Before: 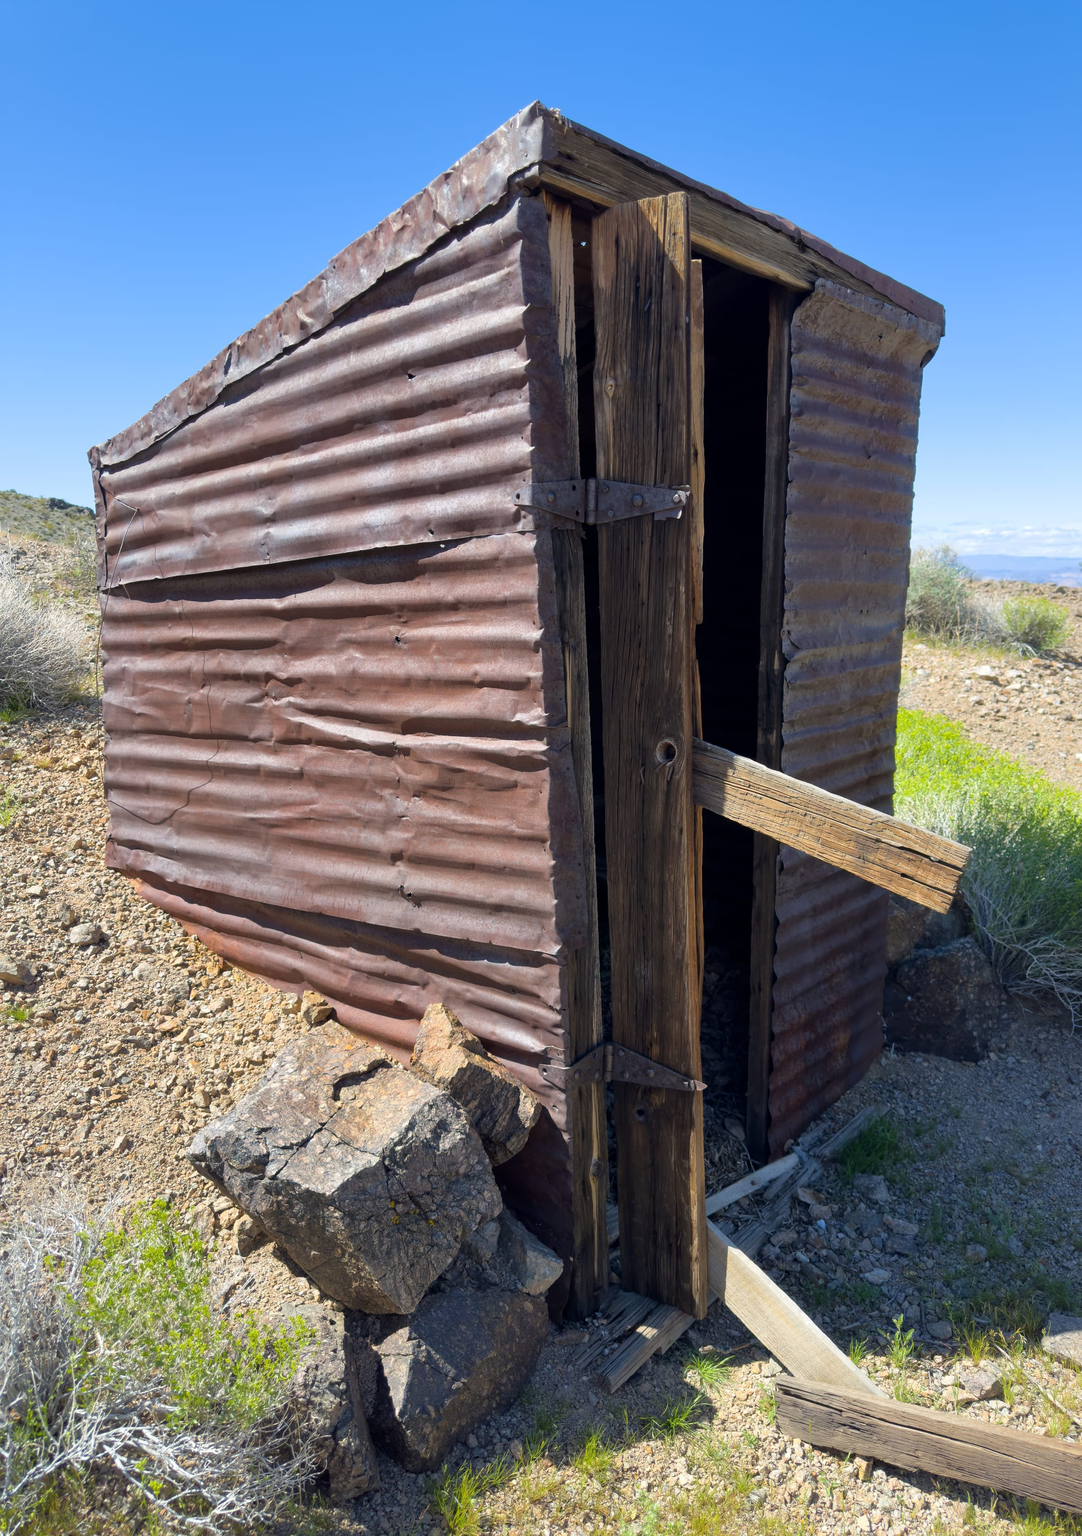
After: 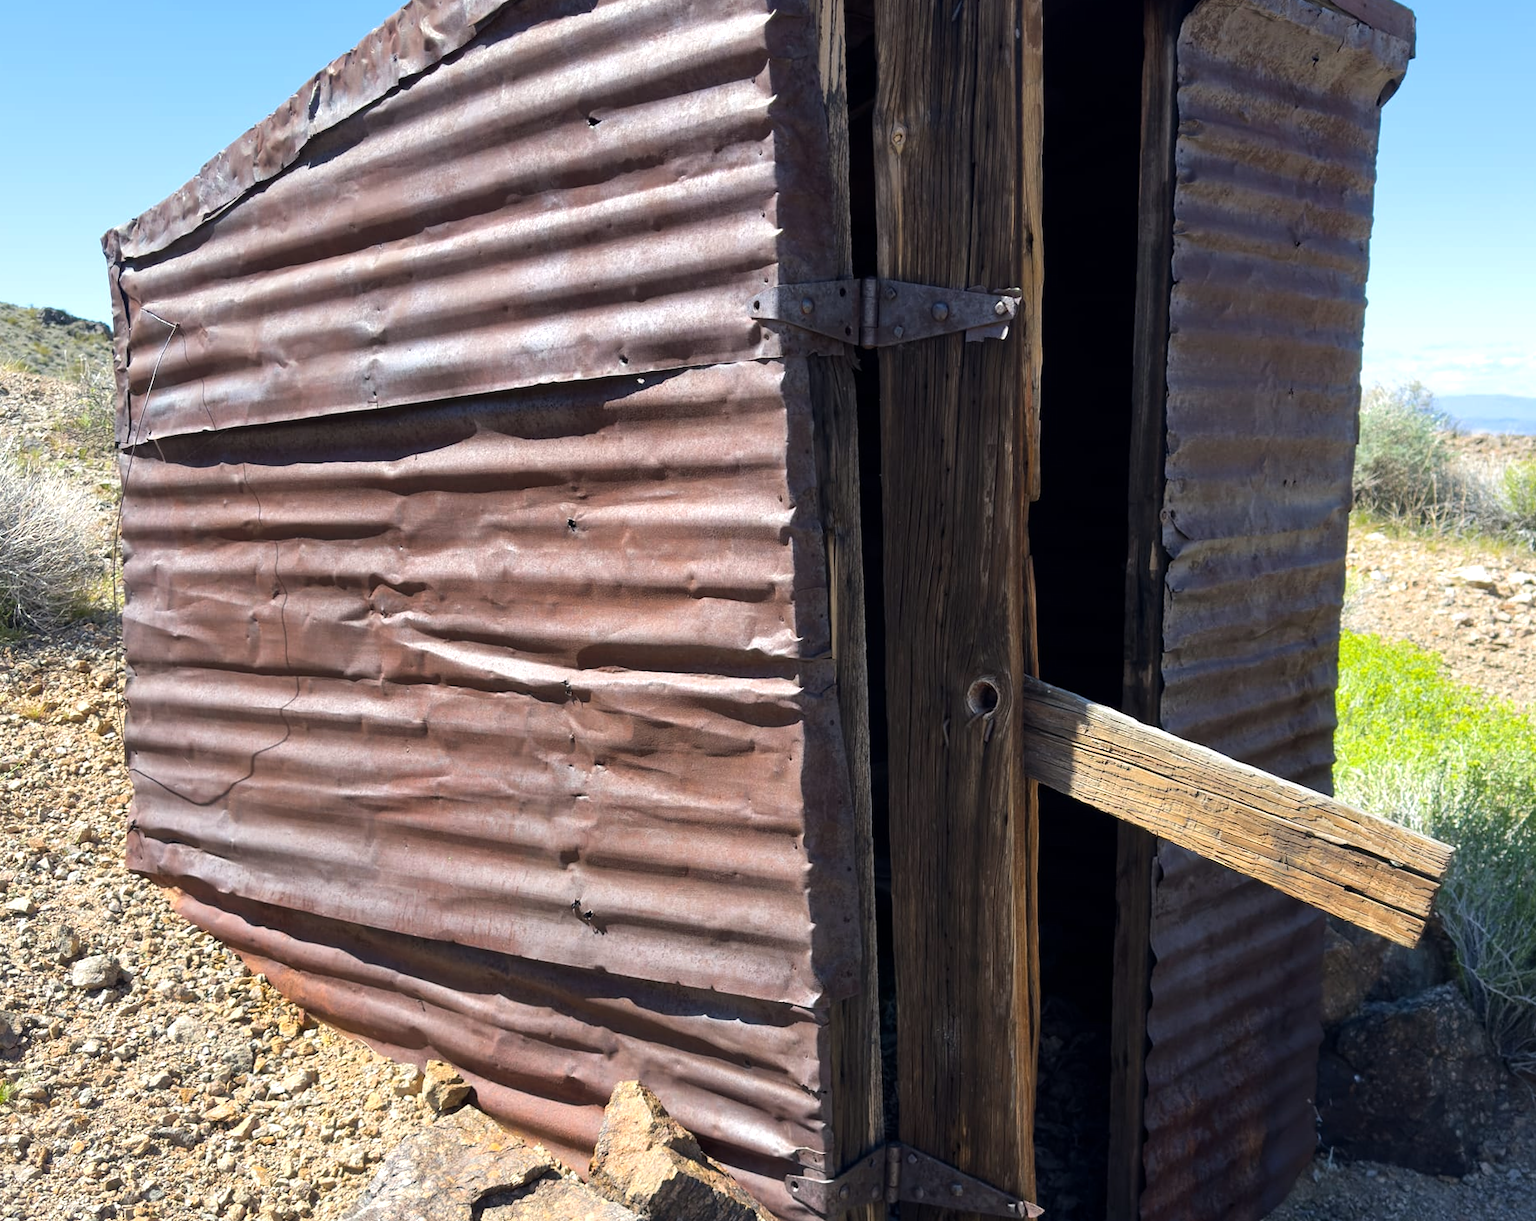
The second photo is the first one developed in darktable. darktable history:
tone equalizer: -8 EV -0.417 EV, -7 EV -0.389 EV, -6 EV -0.333 EV, -5 EV -0.222 EV, -3 EV 0.222 EV, -2 EV 0.333 EV, -1 EV 0.389 EV, +0 EV 0.417 EV, edges refinement/feathering 500, mask exposure compensation -1.57 EV, preserve details no
rotate and perspective: rotation 0.192°, lens shift (horizontal) -0.015, crop left 0.005, crop right 0.996, crop top 0.006, crop bottom 0.99
crop: left 1.744%, top 19.225%, right 5.069%, bottom 28.357%
